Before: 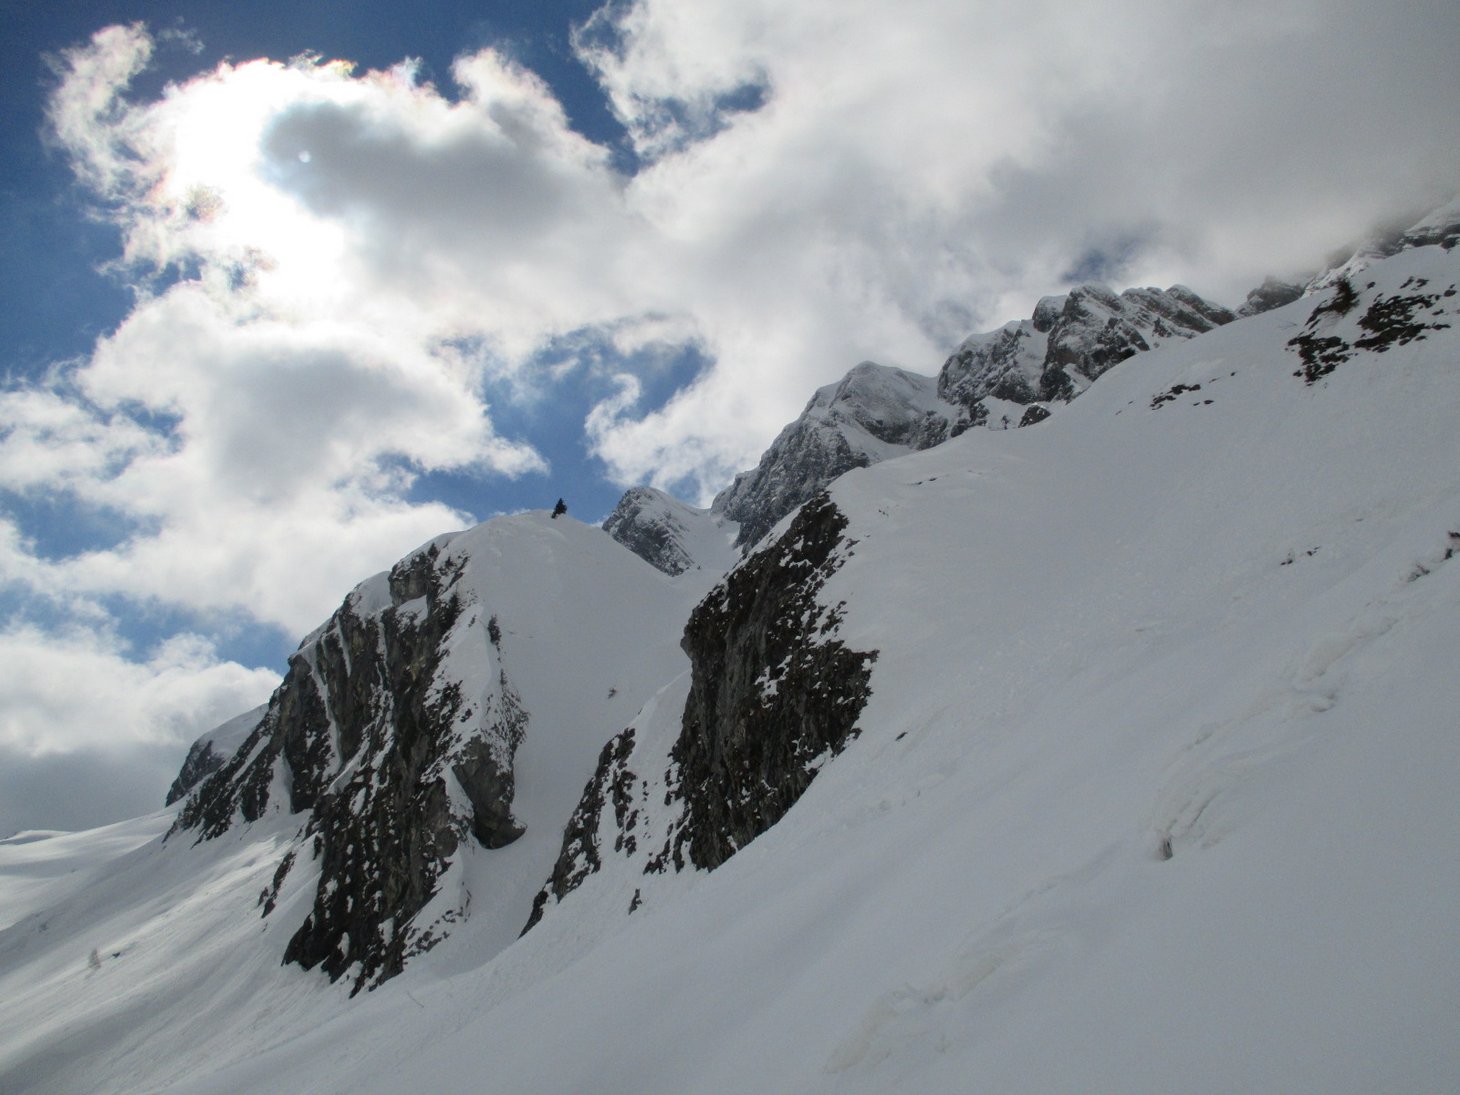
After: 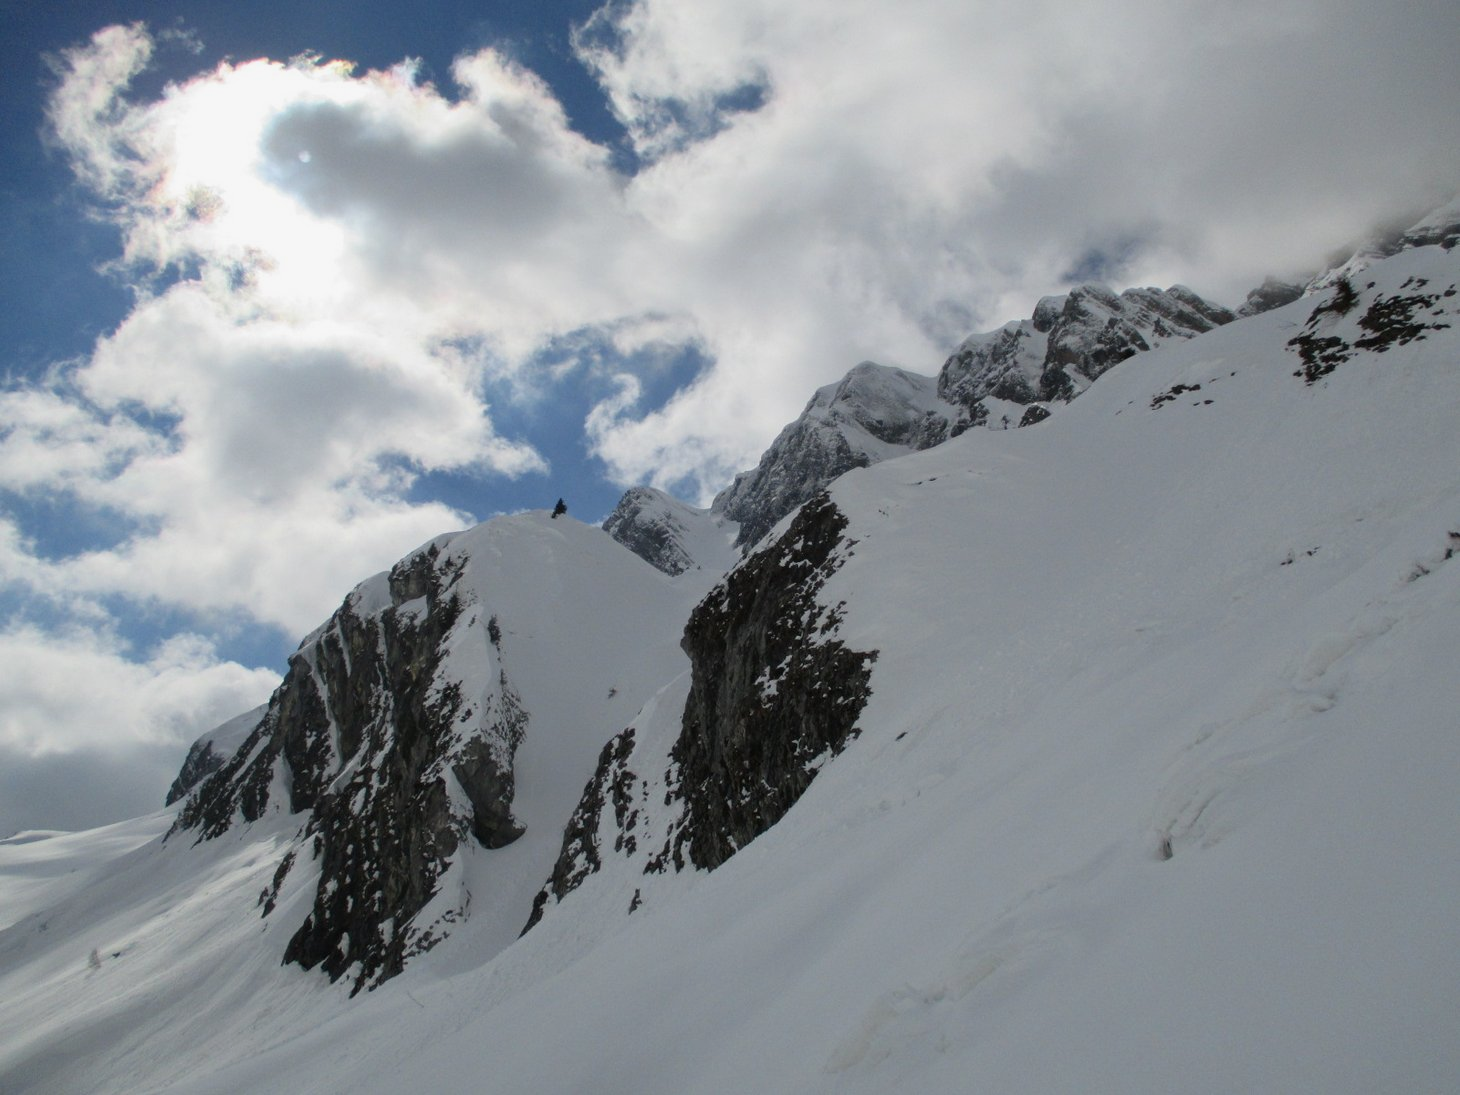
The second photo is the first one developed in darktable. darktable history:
exposure: exposure -0.116 EV, compensate exposure bias true
